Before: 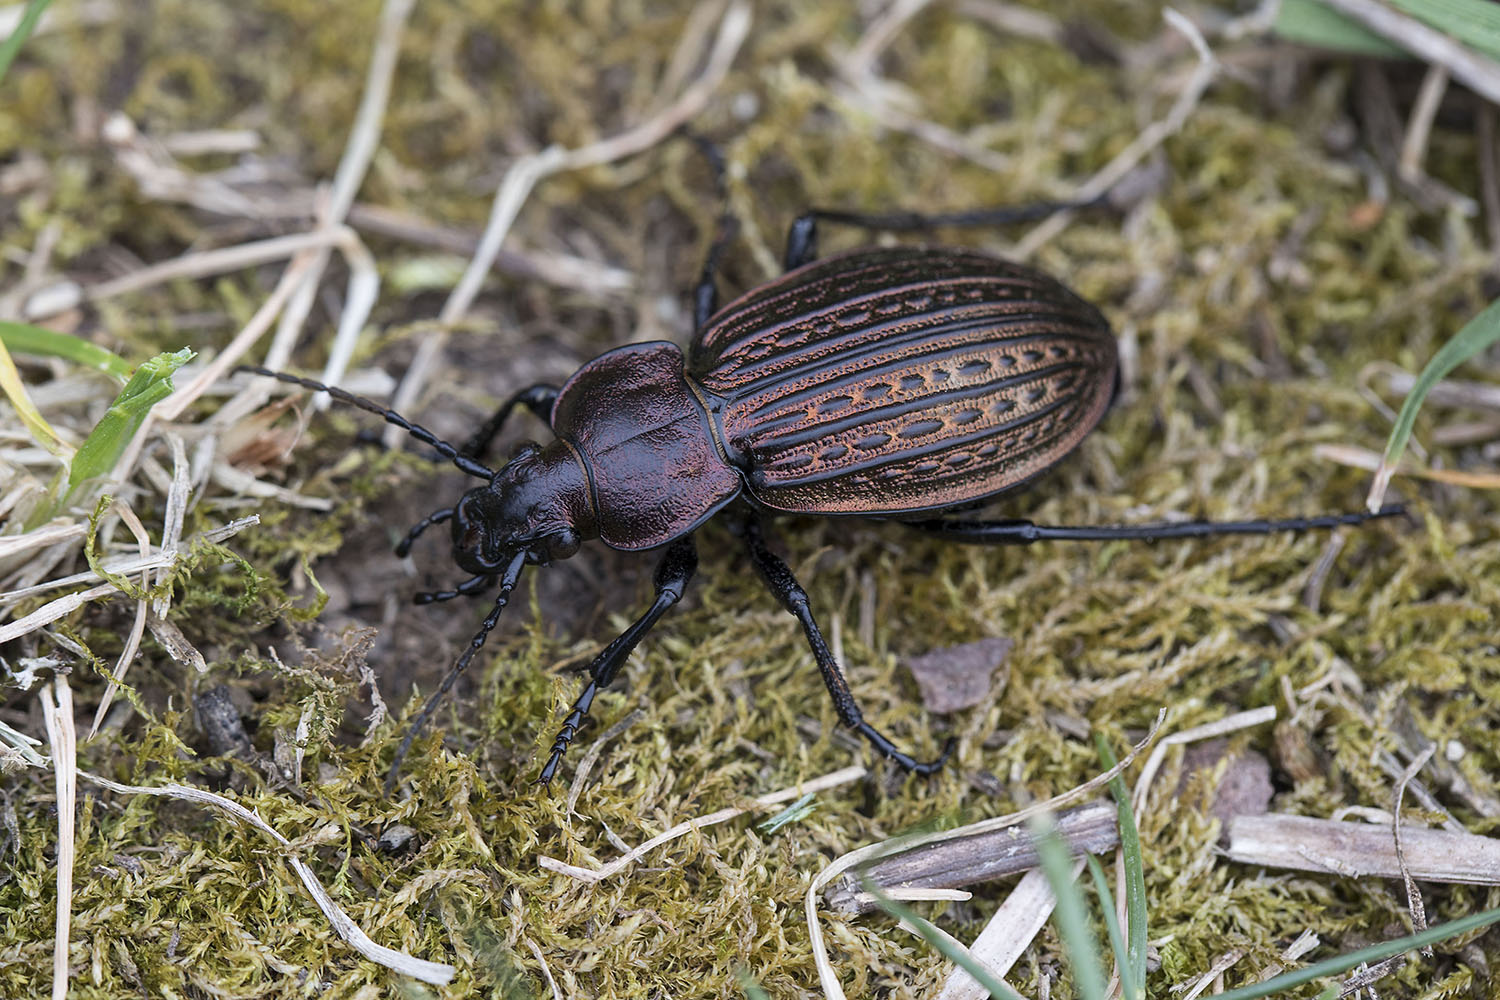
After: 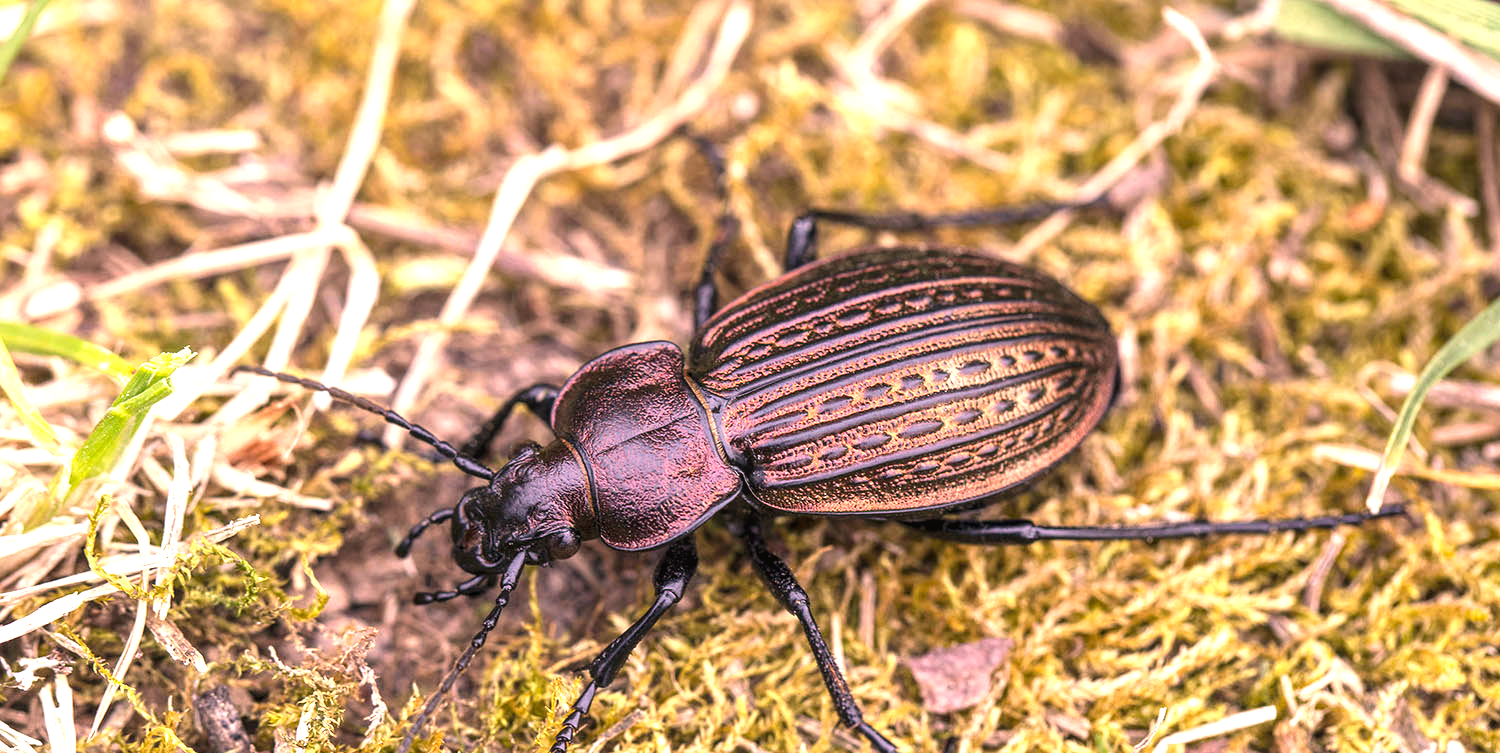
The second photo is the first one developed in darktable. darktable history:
color correction: highlights a* 22.07, highlights b* 22.08
local contrast: on, module defaults
exposure: black level correction -0.002, exposure 1.331 EV, compensate highlight preservation false
crop: bottom 24.642%
